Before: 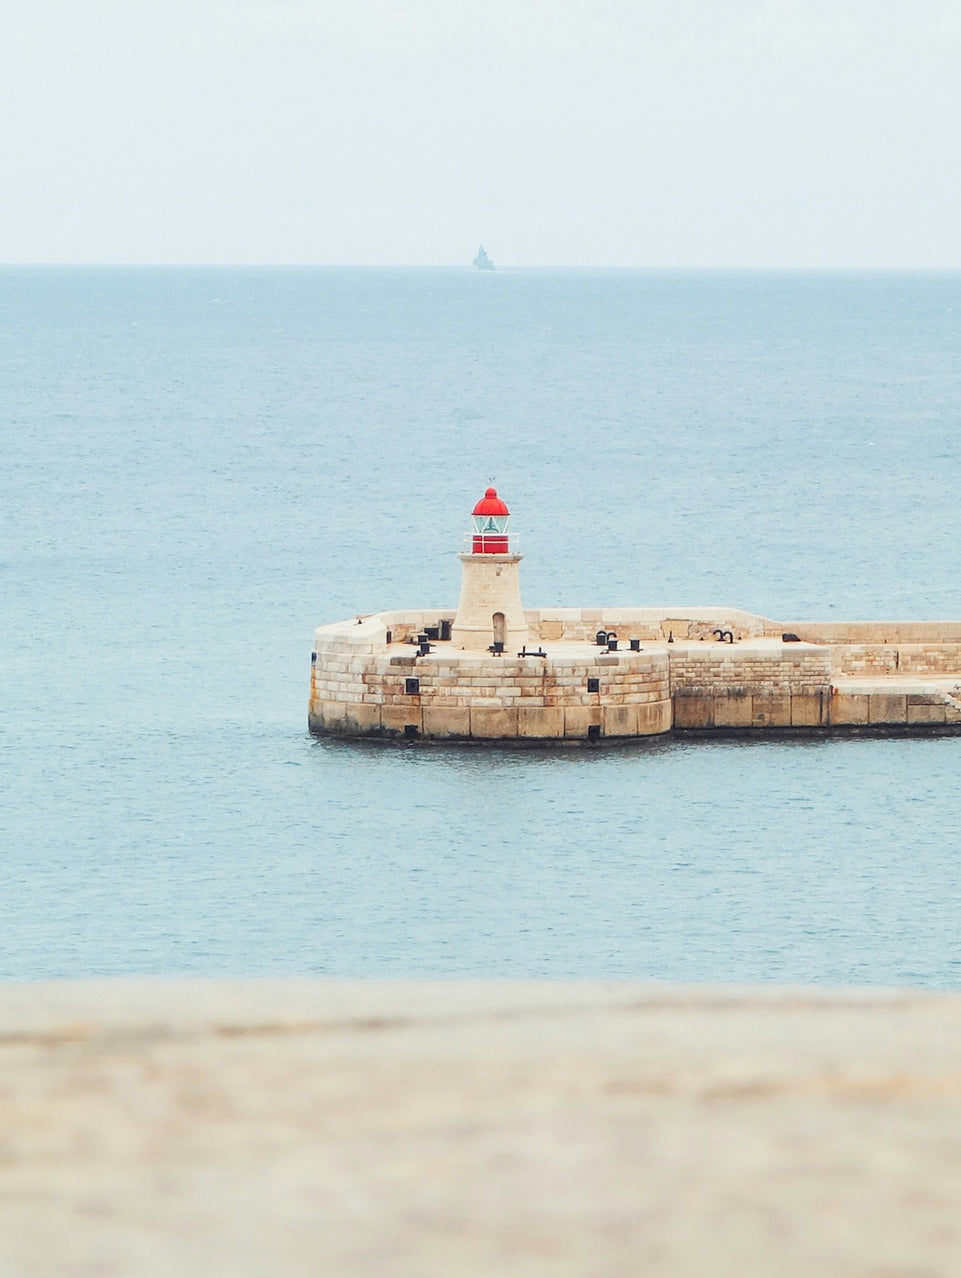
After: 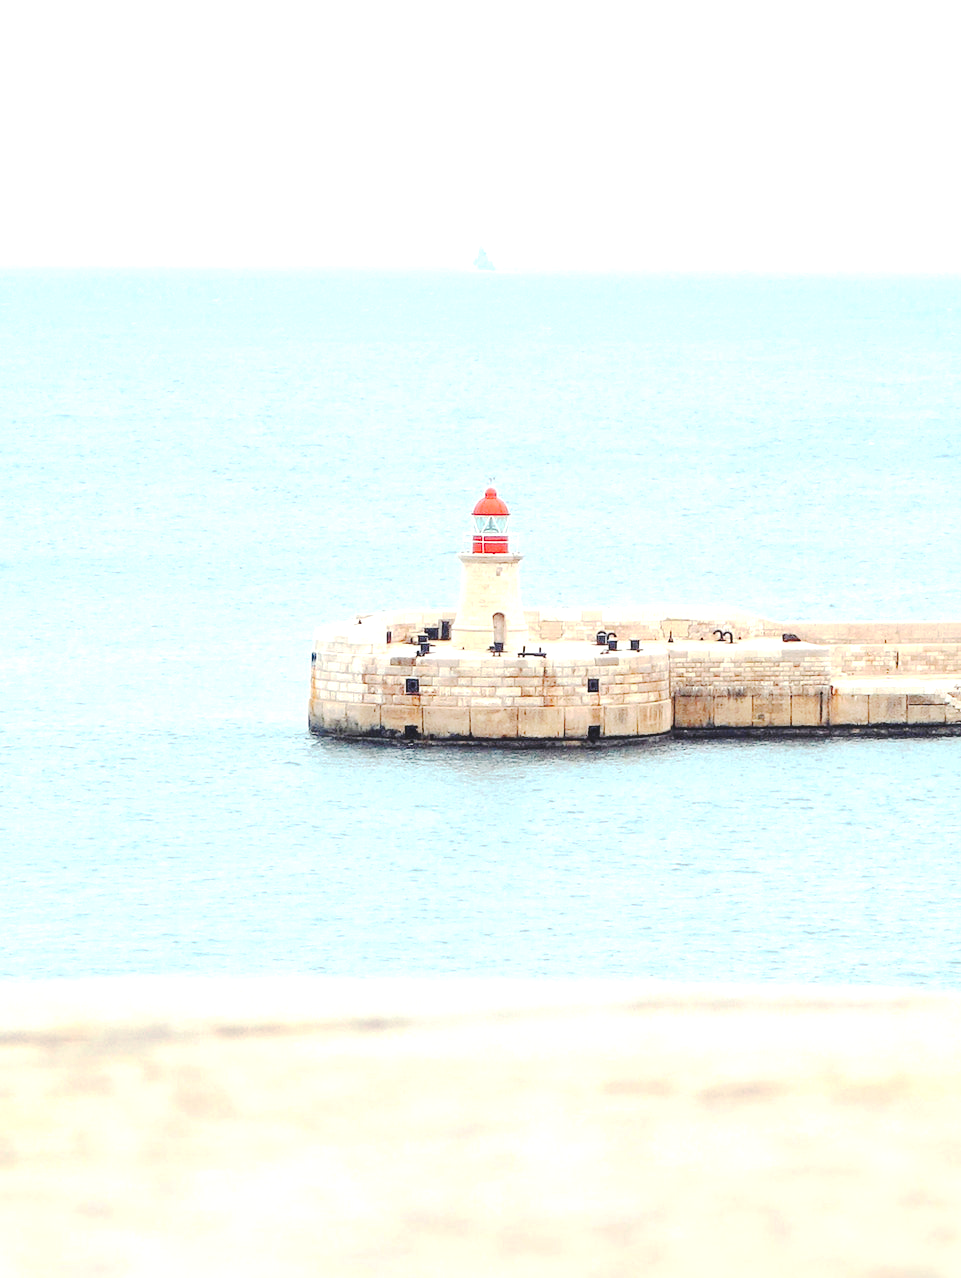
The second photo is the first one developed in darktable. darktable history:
tone curve: curves: ch0 [(0, 0) (0.003, 0.079) (0.011, 0.083) (0.025, 0.088) (0.044, 0.095) (0.069, 0.106) (0.1, 0.115) (0.136, 0.127) (0.177, 0.152) (0.224, 0.198) (0.277, 0.263) (0.335, 0.371) (0.399, 0.483) (0.468, 0.582) (0.543, 0.664) (0.623, 0.726) (0.709, 0.793) (0.801, 0.842) (0.898, 0.896) (1, 1)], preserve colors none
tone equalizer: -8 EV -0.739 EV, -7 EV -0.72 EV, -6 EV -0.622 EV, -5 EV -0.393 EV, -3 EV 0.381 EV, -2 EV 0.6 EV, -1 EV 0.694 EV, +0 EV 0.721 EV
